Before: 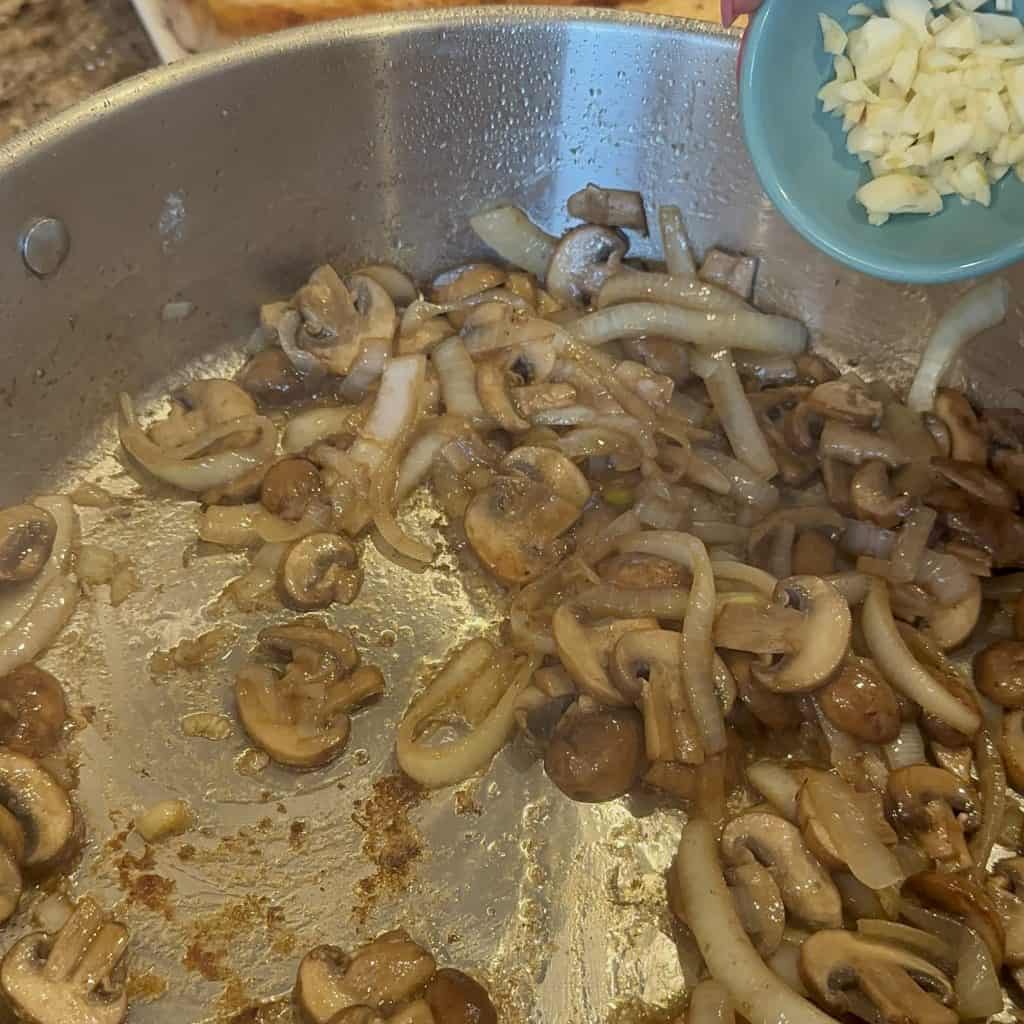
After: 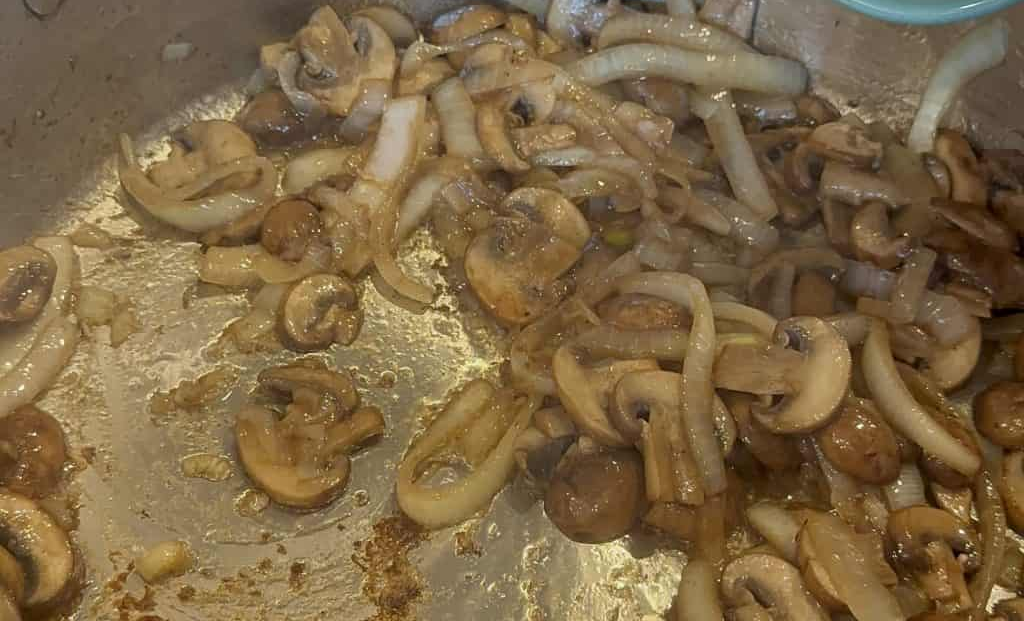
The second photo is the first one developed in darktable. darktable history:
white balance: emerald 1
crop and rotate: top 25.357%, bottom 13.942%
